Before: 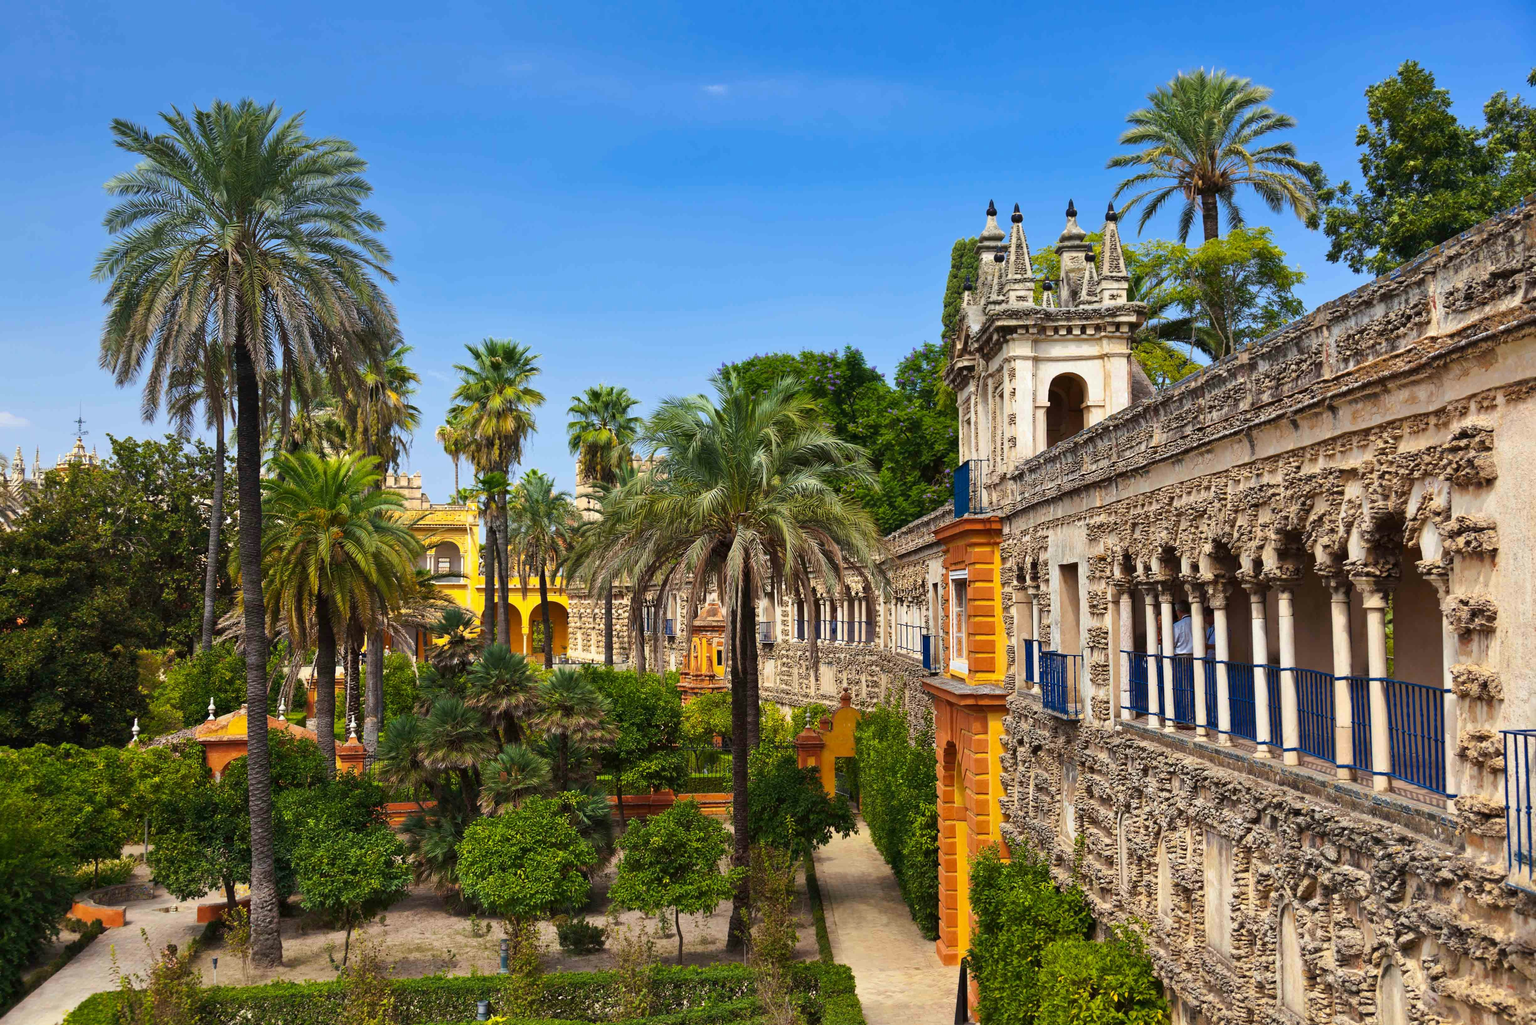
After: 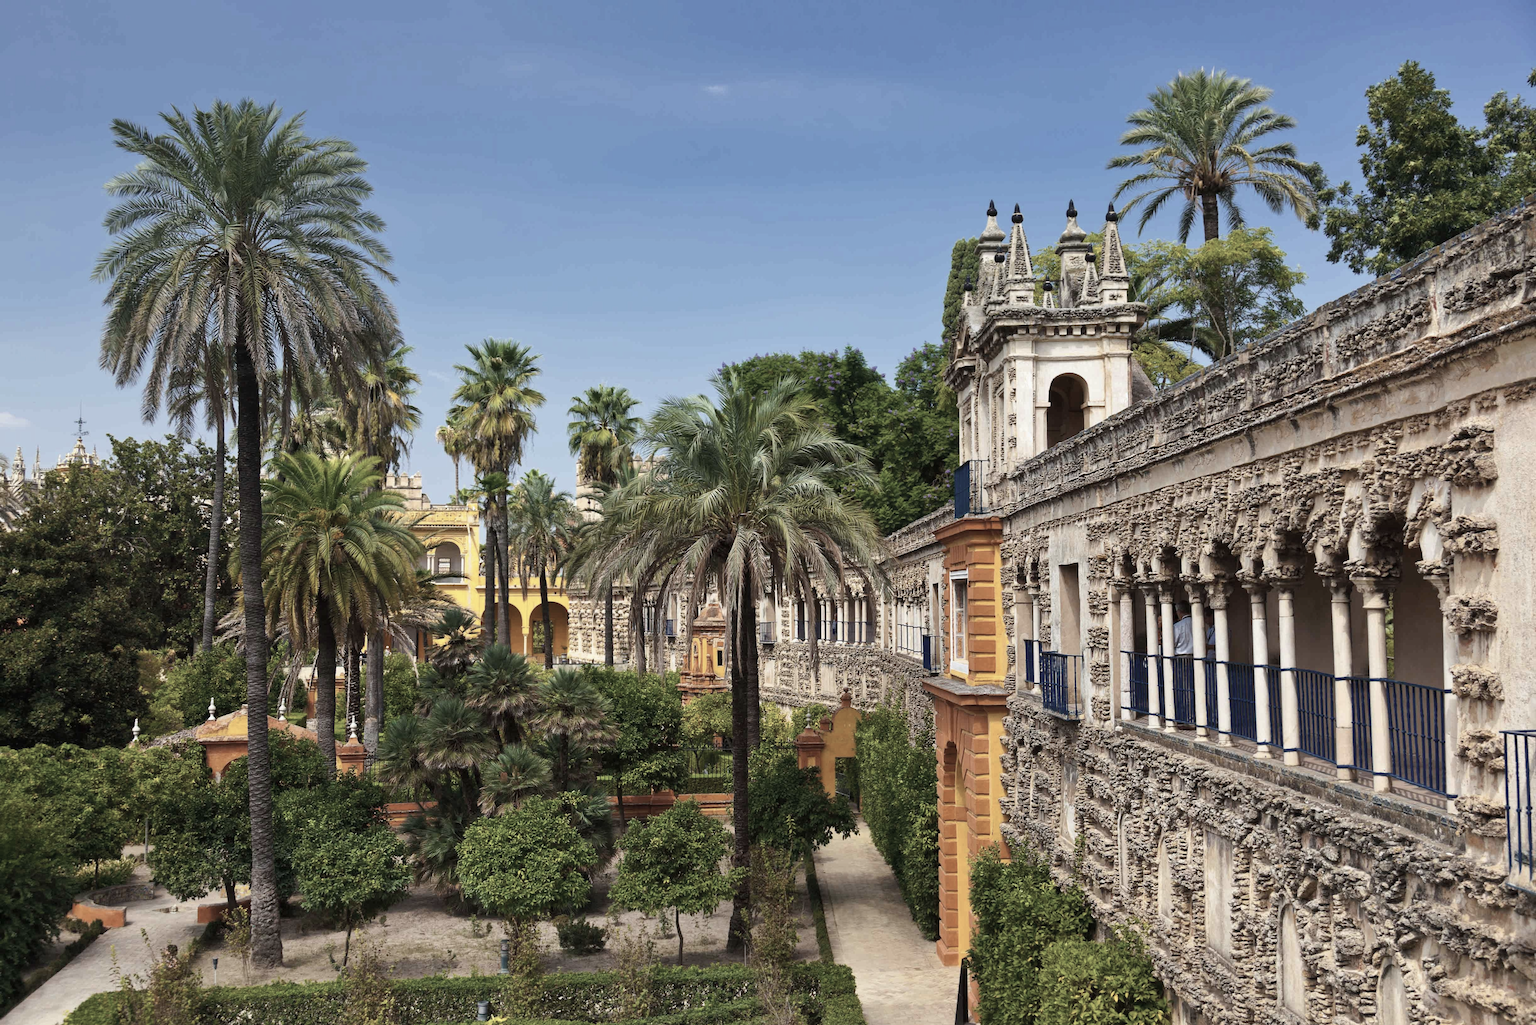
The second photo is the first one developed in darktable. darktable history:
color correction: highlights b* -0.01, saturation 0.518
